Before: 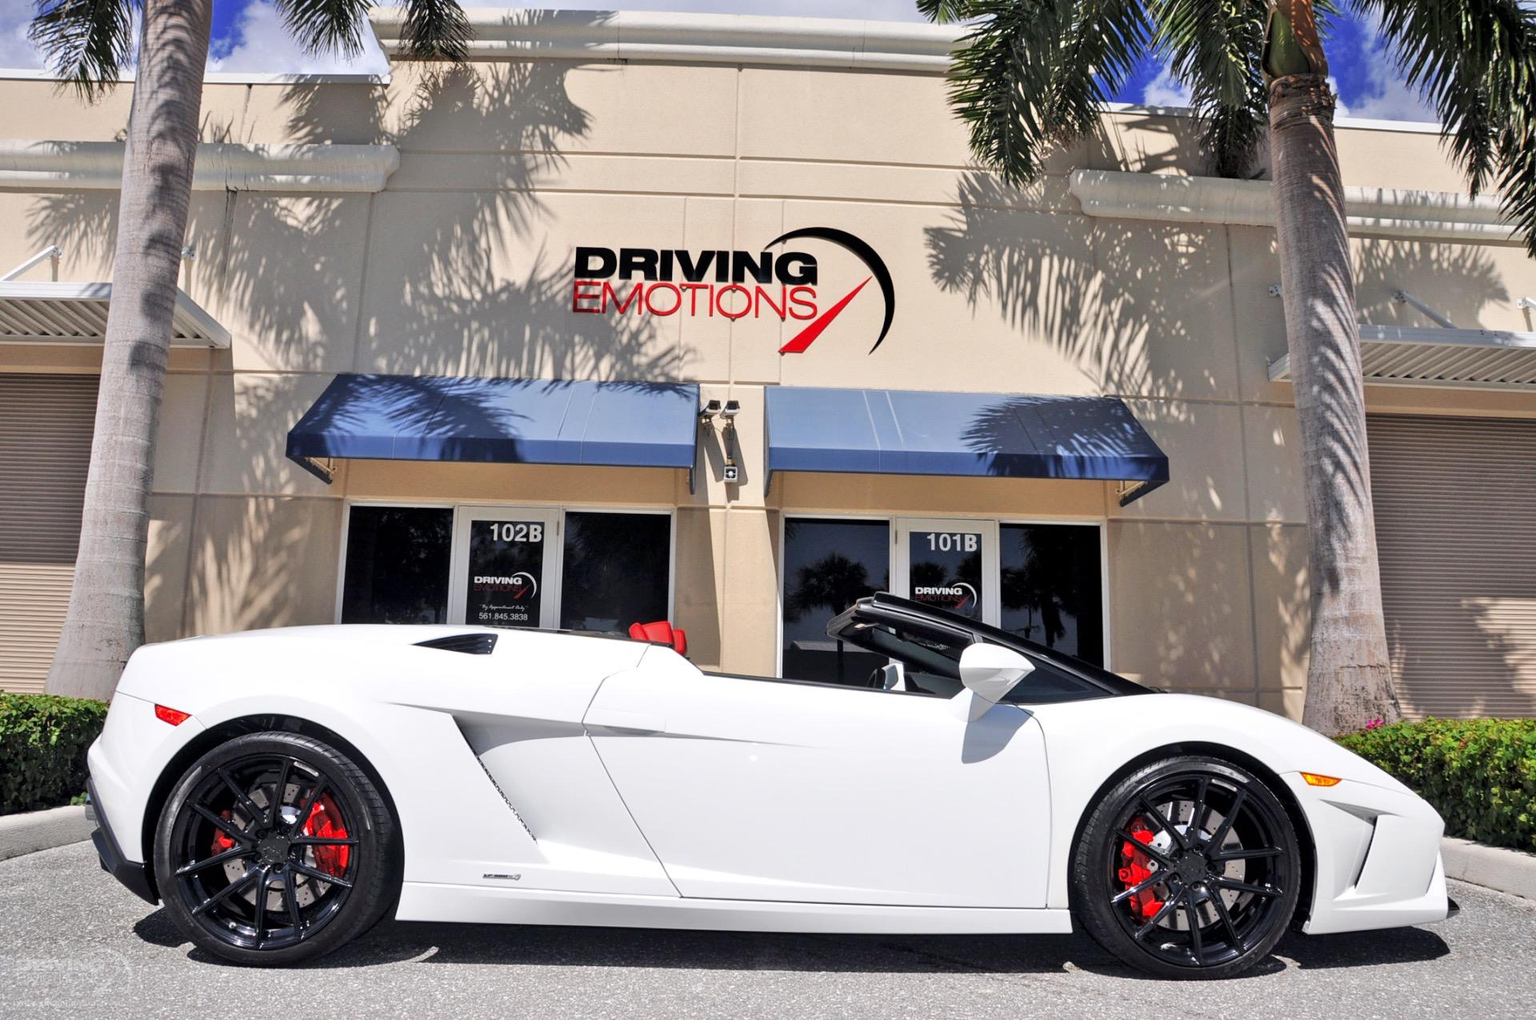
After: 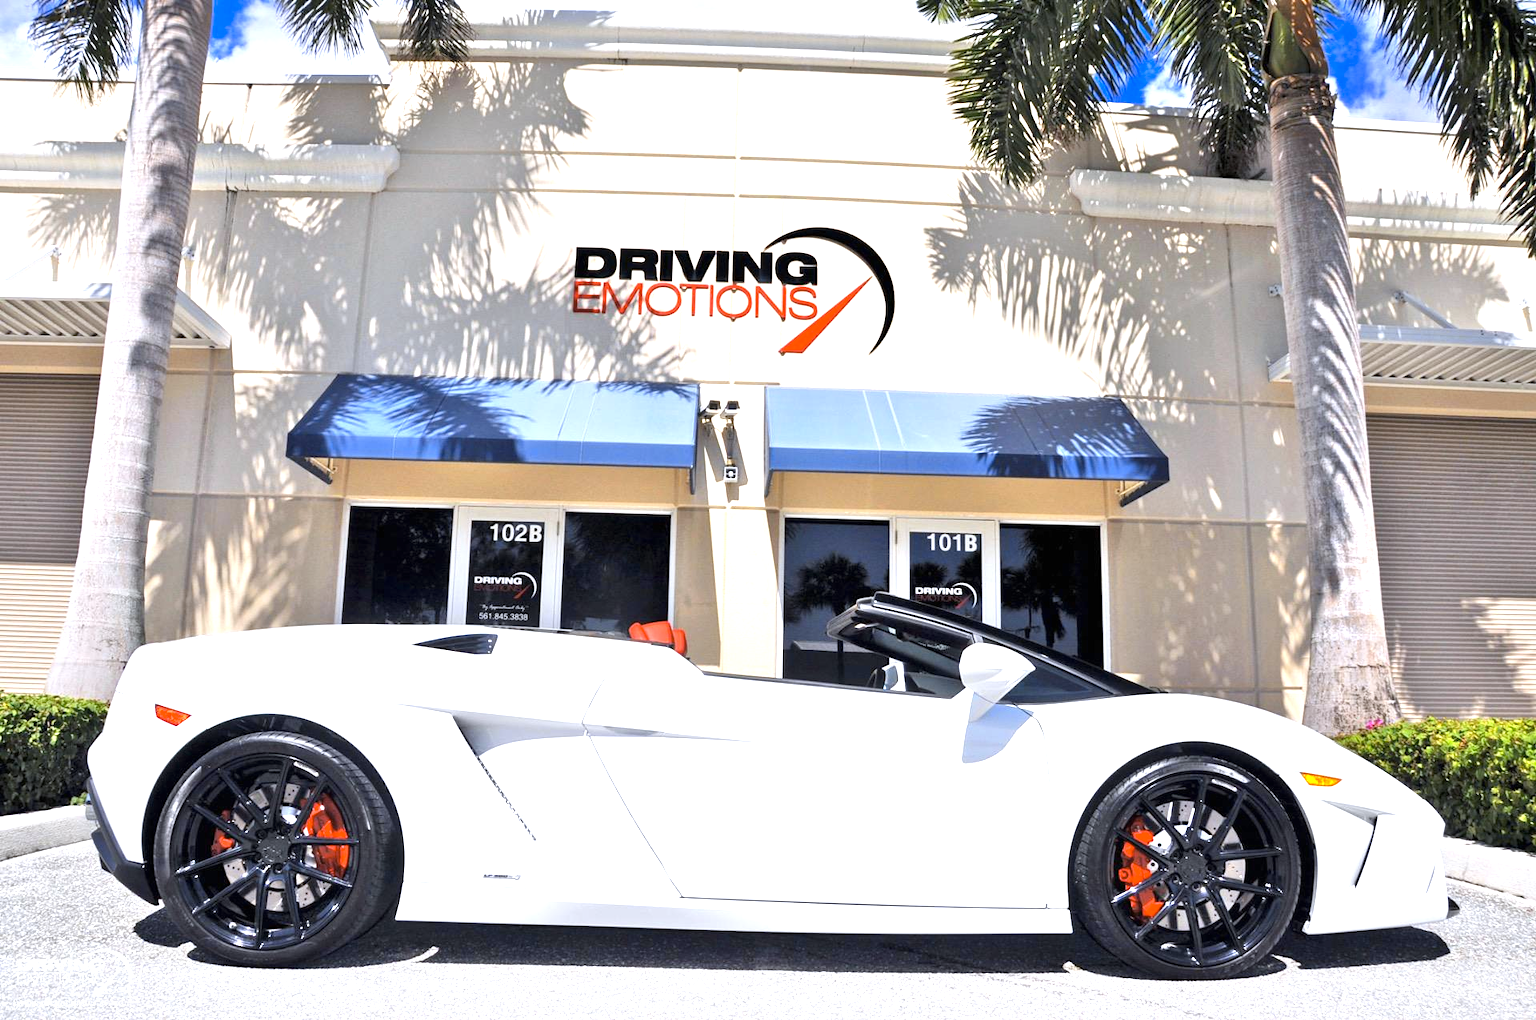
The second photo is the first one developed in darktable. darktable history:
white balance: red 0.98, blue 1.034
color contrast: green-magenta contrast 0.8, blue-yellow contrast 1.1, unbound 0
exposure: black level correction 0, exposure 1.1 EV, compensate exposure bias true, compensate highlight preservation false
